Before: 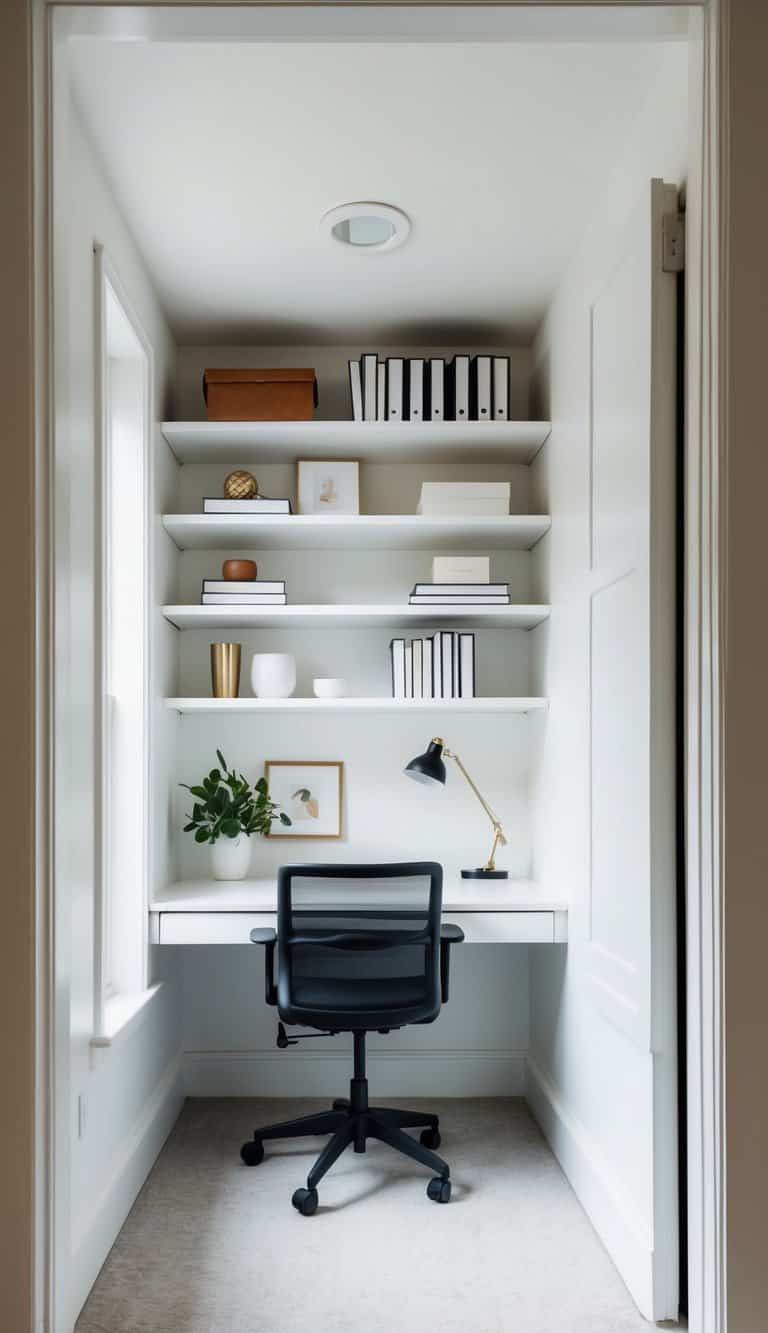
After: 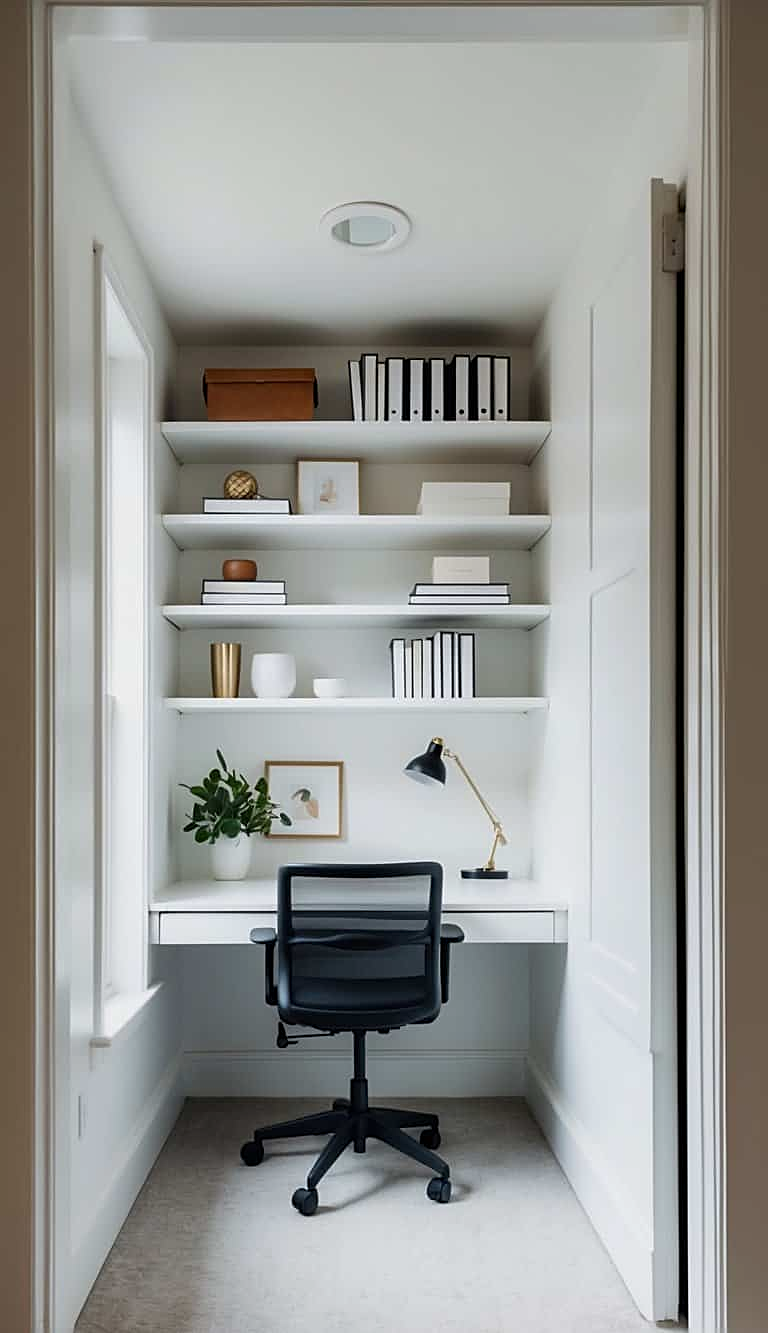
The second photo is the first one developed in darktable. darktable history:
sharpen: on, module defaults
exposure: exposure -0.146 EV, compensate highlight preservation false
